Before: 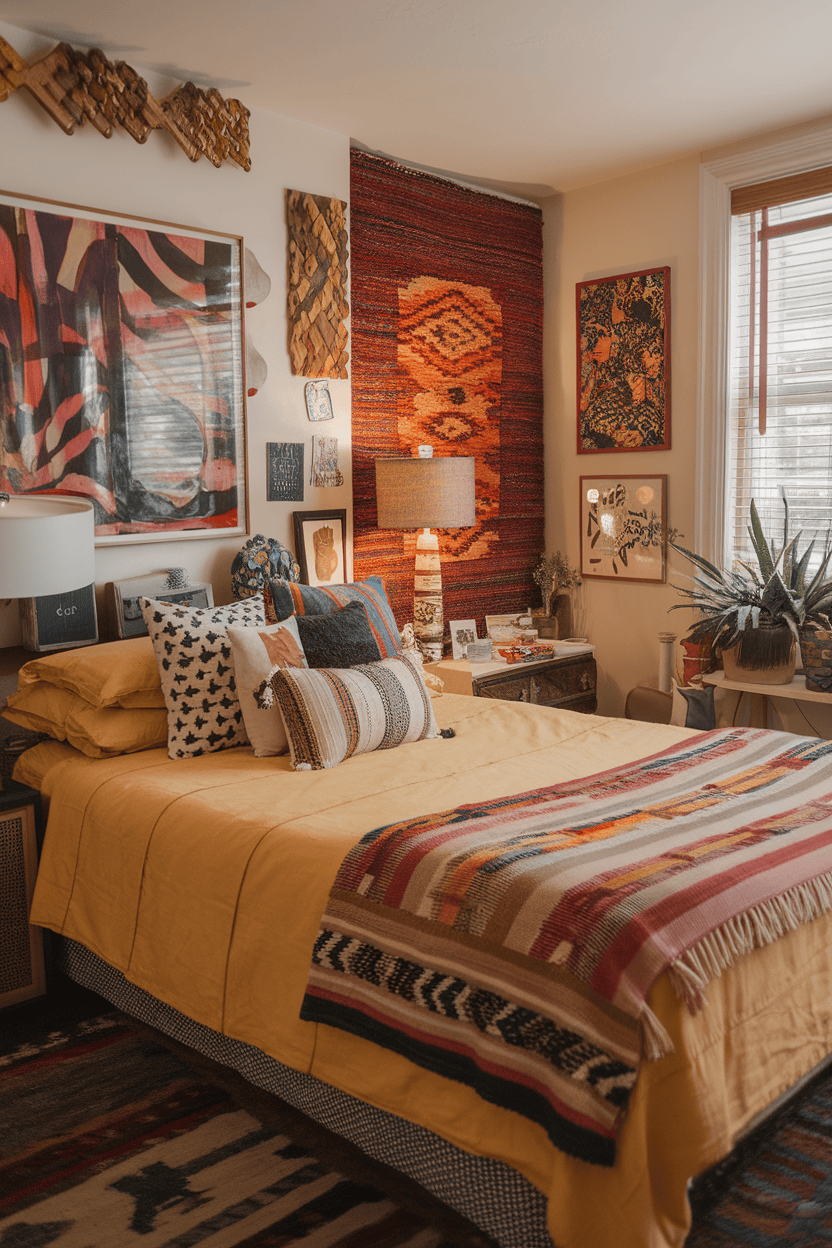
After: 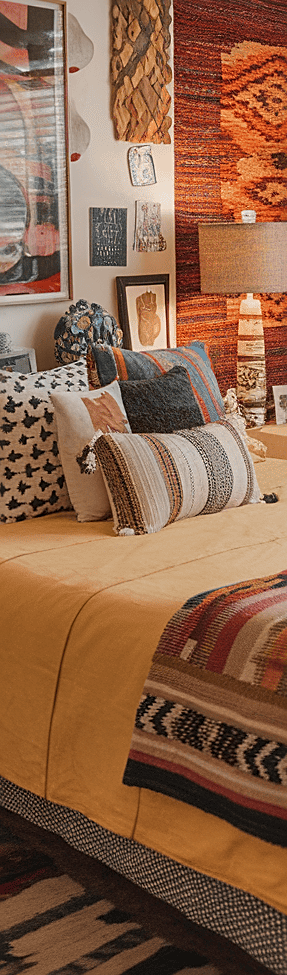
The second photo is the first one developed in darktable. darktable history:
shadows and highlights: low approximation 0.01, soften with gaussian
crop and rotate: left 21.296%, top 18.851%, right 44.149%, bottom 3.001%
sharpen: on, module defaults
